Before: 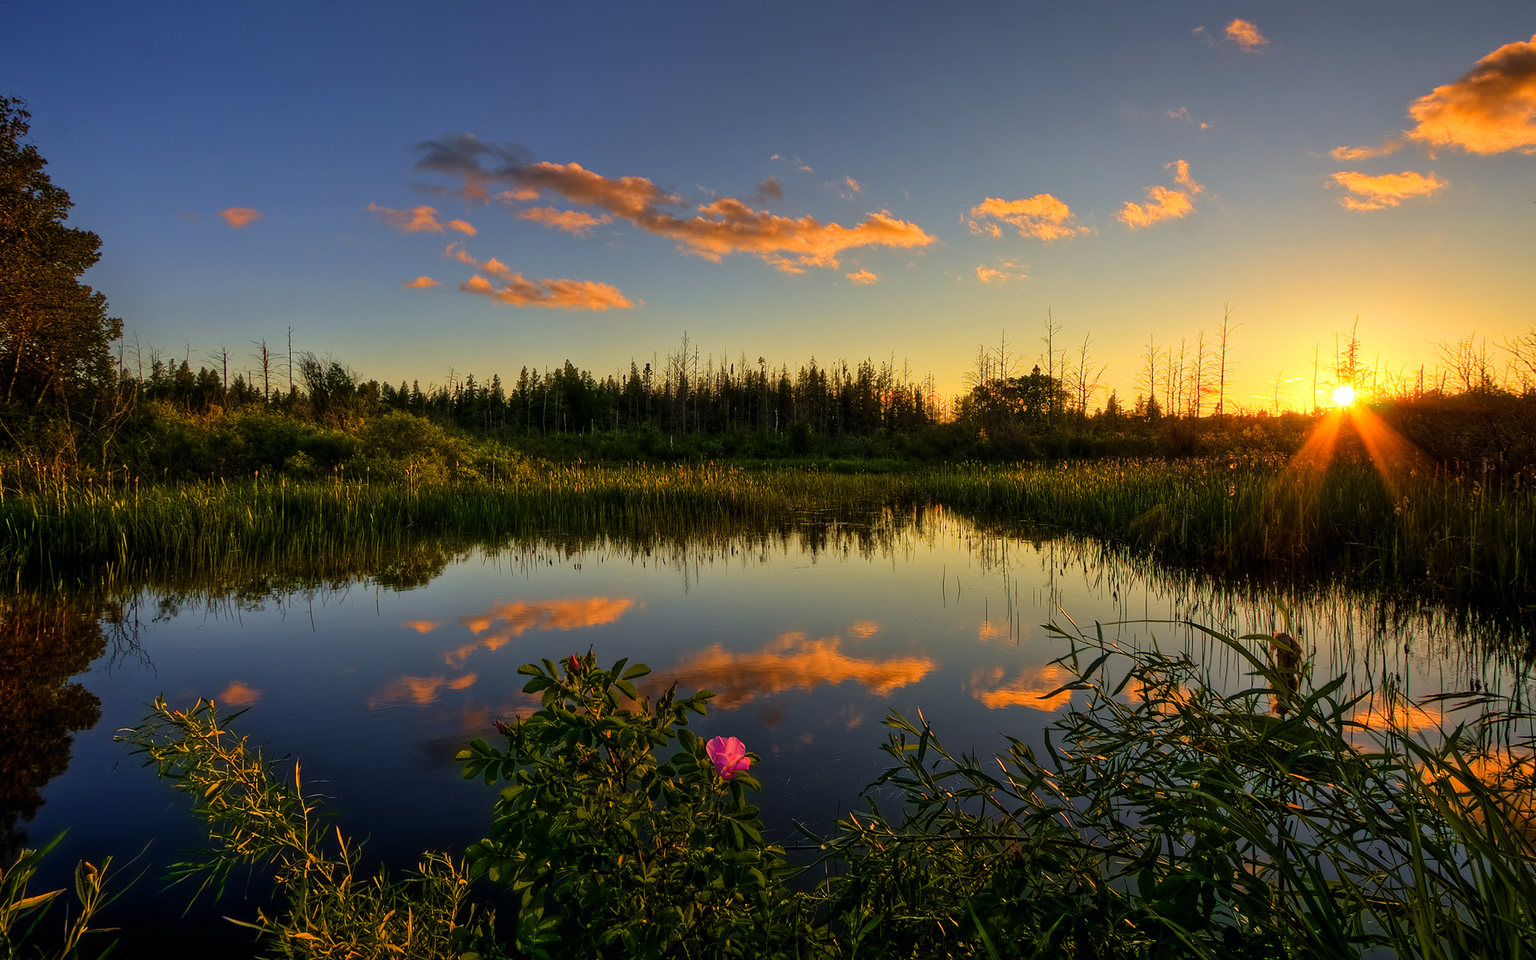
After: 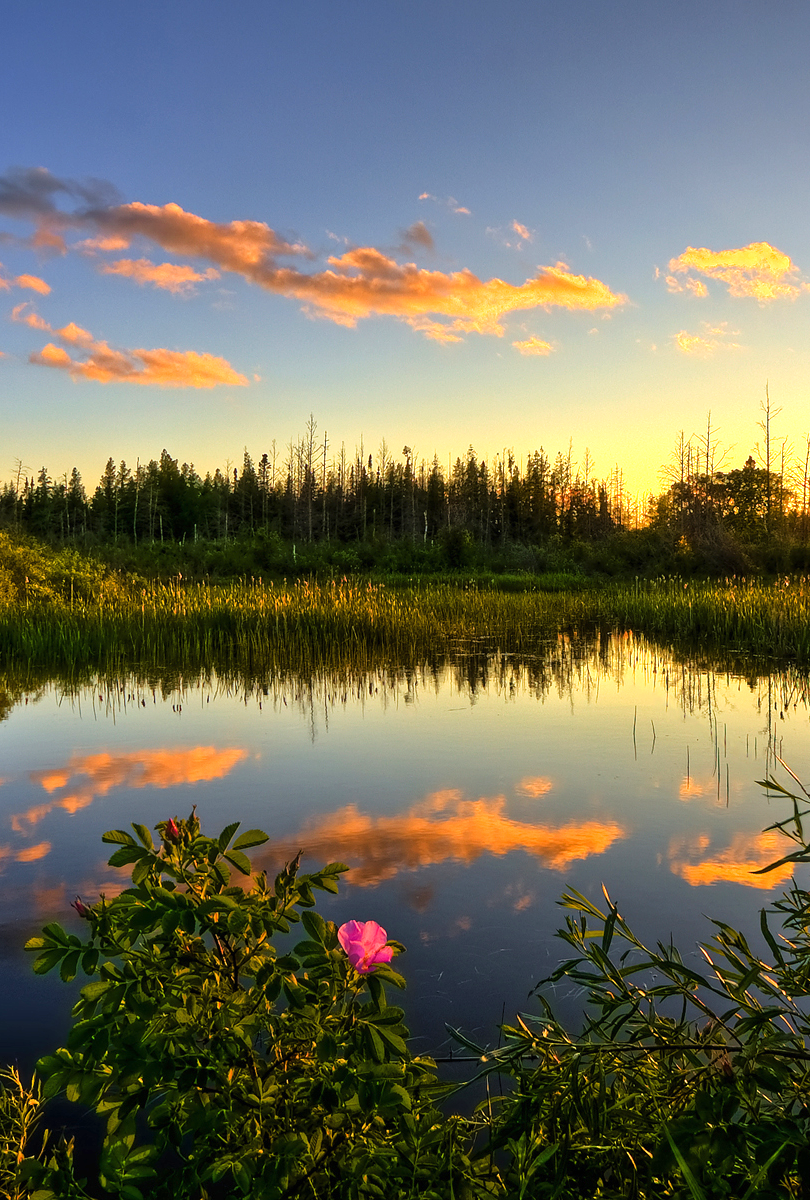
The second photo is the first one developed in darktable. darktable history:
crop: left 28.418%, right 29.354%
exposure: black level correction 0, exposure 0.895 EV, compensate highlight preservation false
